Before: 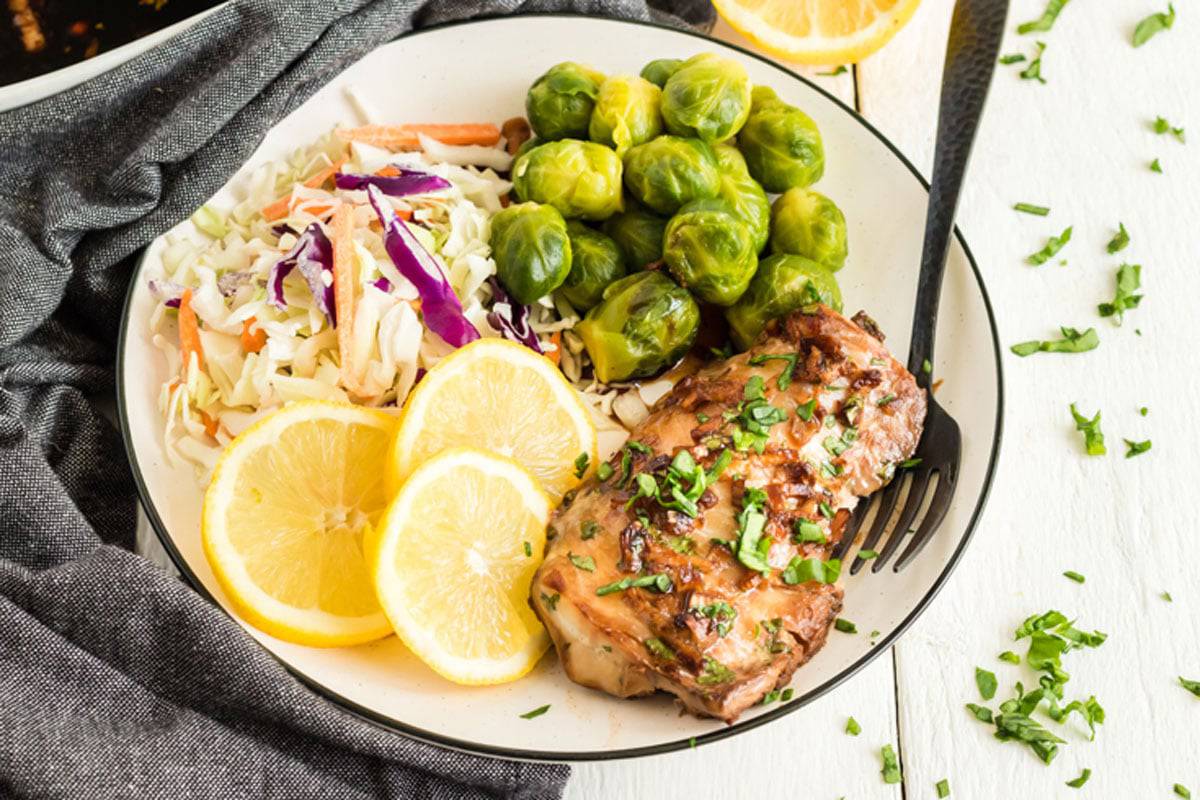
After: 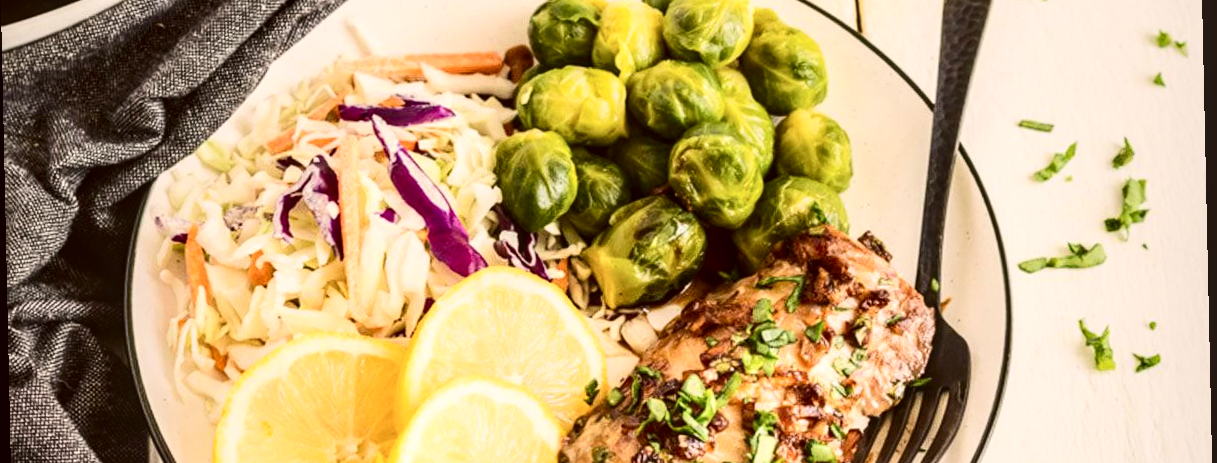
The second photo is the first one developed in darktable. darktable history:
rotate and perspective: rotation -1.24°, automatic cropping off
contrast brightness saturation: contrast 0.28
color correction: highlights a* 6.27, highlights b* 8.19, shadows a* 5.94, shadows b* 7.23, saturation 0.9
crop and rotate: top 10.605%, bottom 33.274%
local contrast: on, module defaults
